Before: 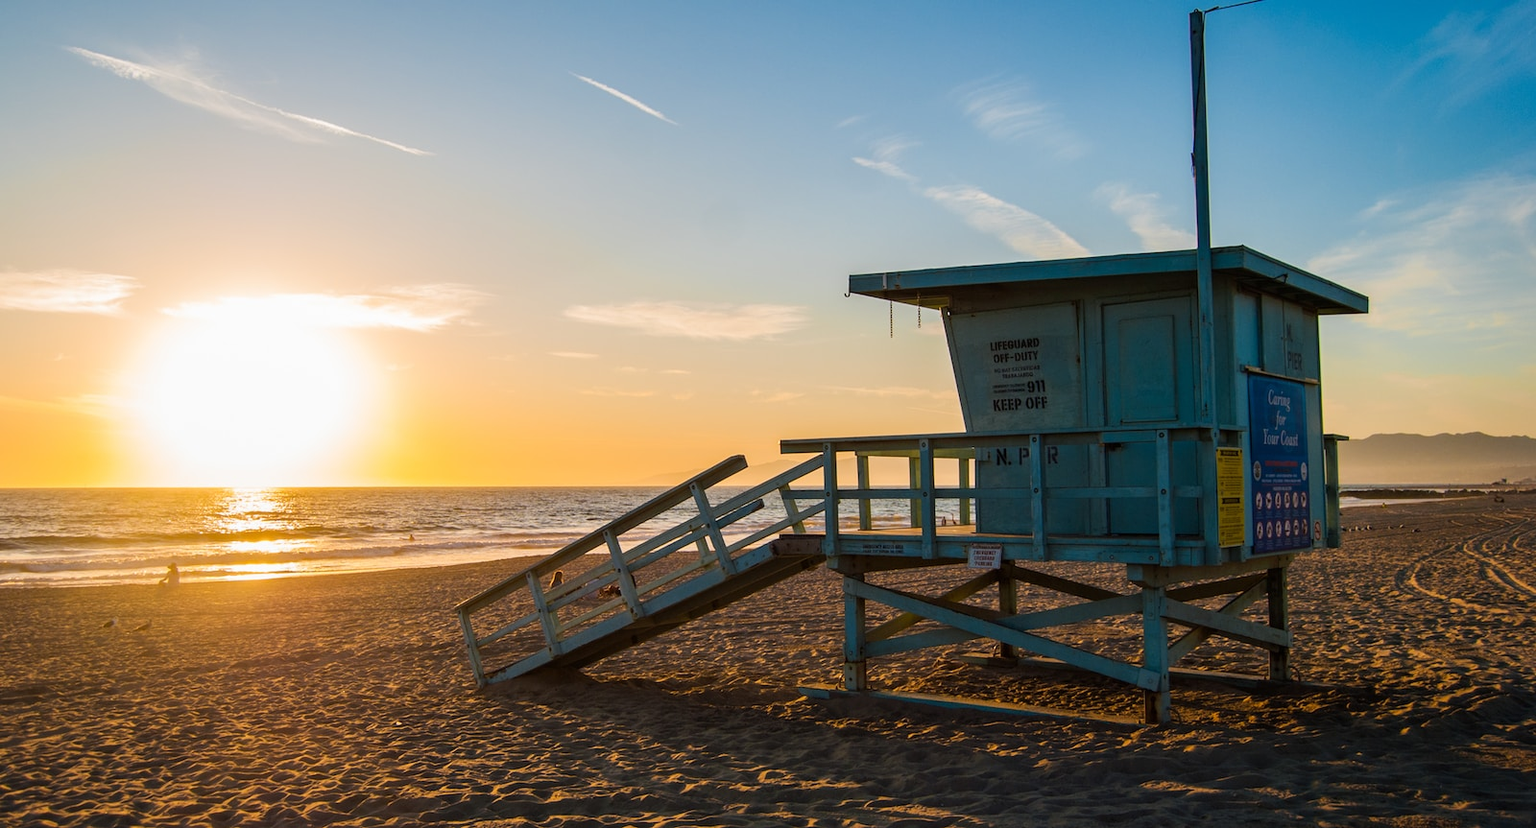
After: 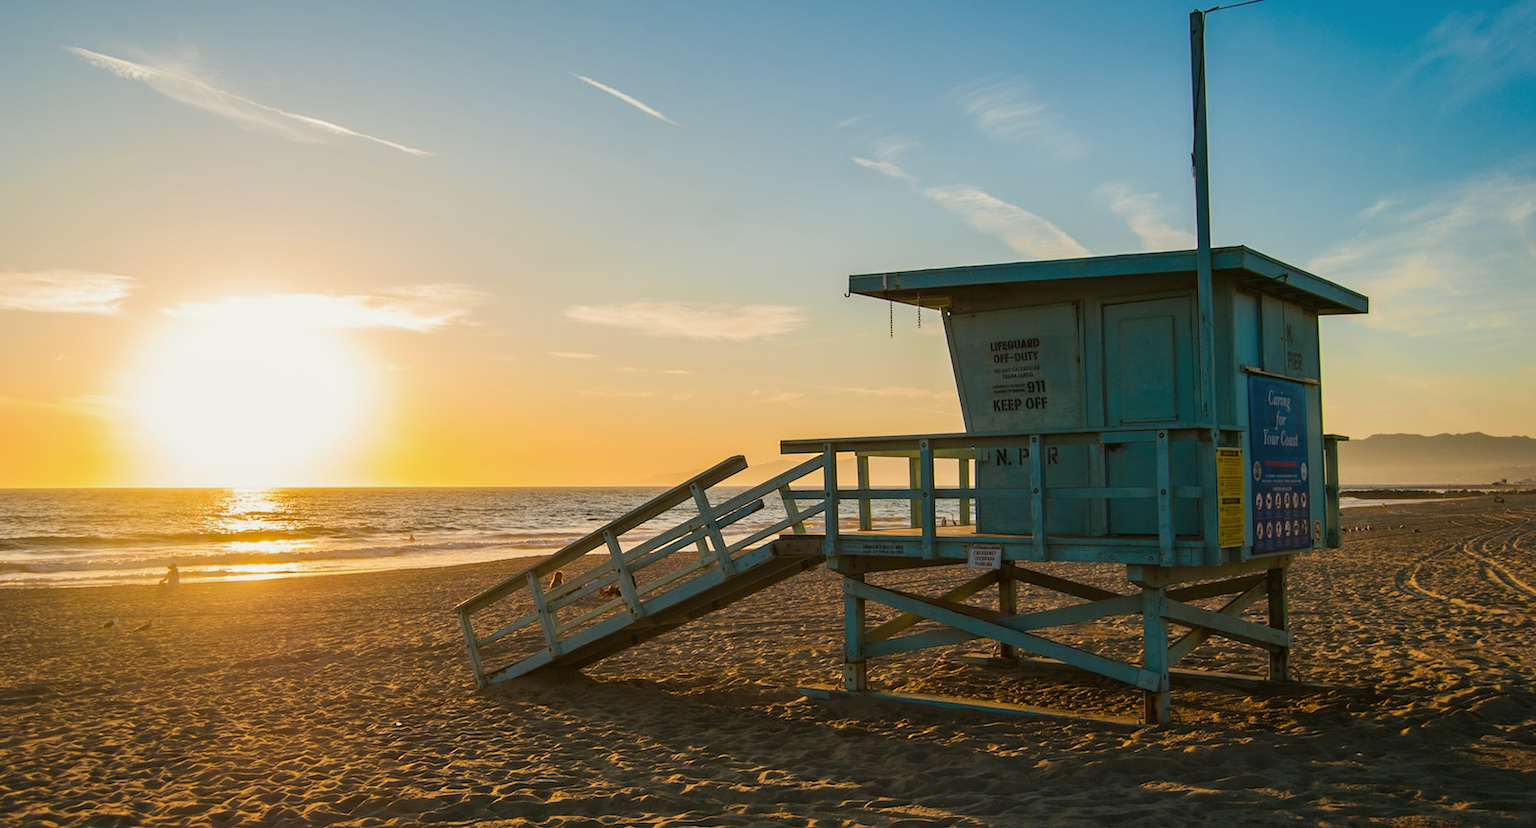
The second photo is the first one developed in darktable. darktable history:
color balance: mode lift, gamma, gain (sRGB), lift [1.04, 1, 1, 0.97], gamma [1.01, 1, 1, 0.97], gain [0.96, 1, 1, 0.97]
sharpen: radius 5.325, amount 0.312, threshold 26.433
